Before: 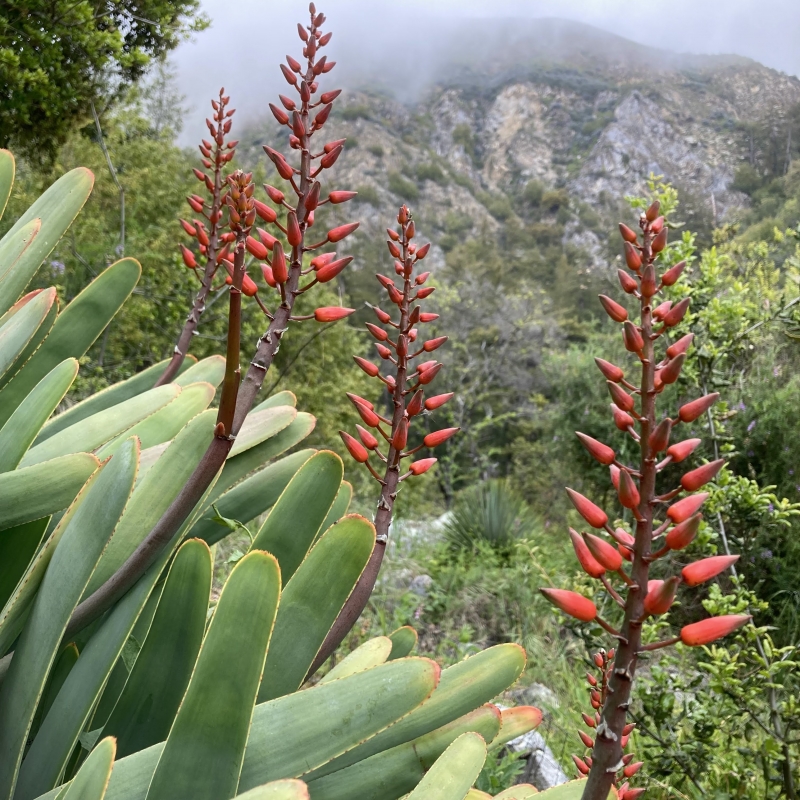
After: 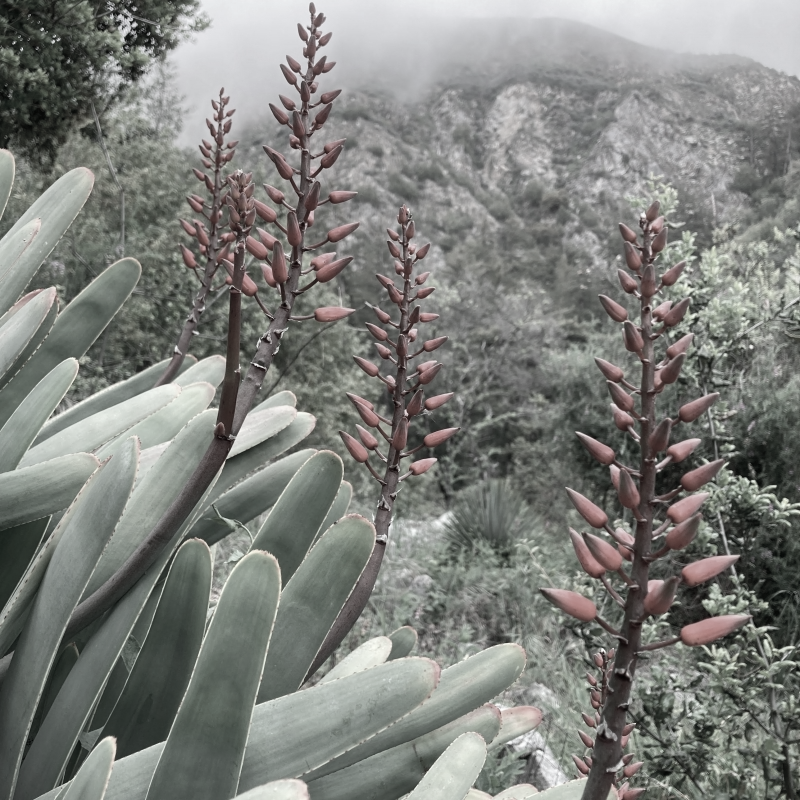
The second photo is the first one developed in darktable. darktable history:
color contrast: green-magenta contrast 0.3, blue-yellow contrast 0.15
color zones: curves: ch0 [(0.018, 0.548) (0.224, 0.64) (0.425, 0.447) (0.675, 0.575) (0.732, 0.579)]; ch1 [(0.066, 0.487) (0.25, 0.5) (0.404, 0.43) (0.75, 0.421) (0.956, 0.421)]; ch2 [(0.044, 0.561) (0.215, 0.465) (0.399, 0.544) (0.465, 0.548) (0.614, 0.447) (0.724, 0.43) (0.882, 0.623) (0.956, 0.632)]
